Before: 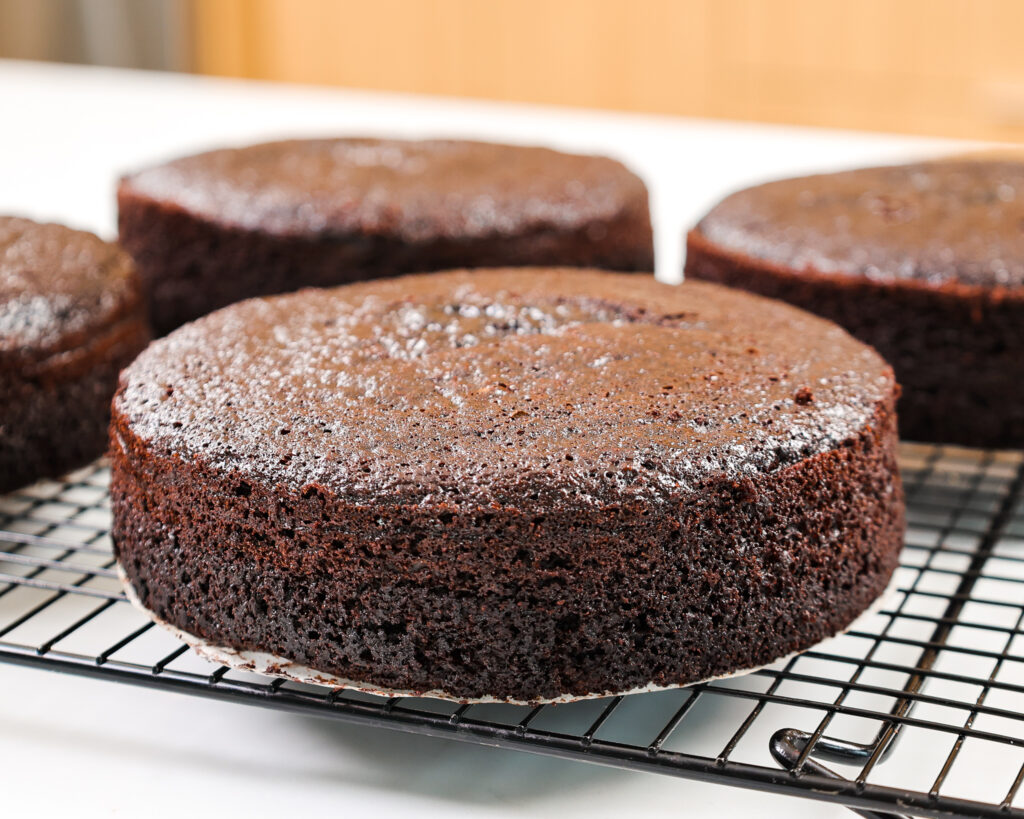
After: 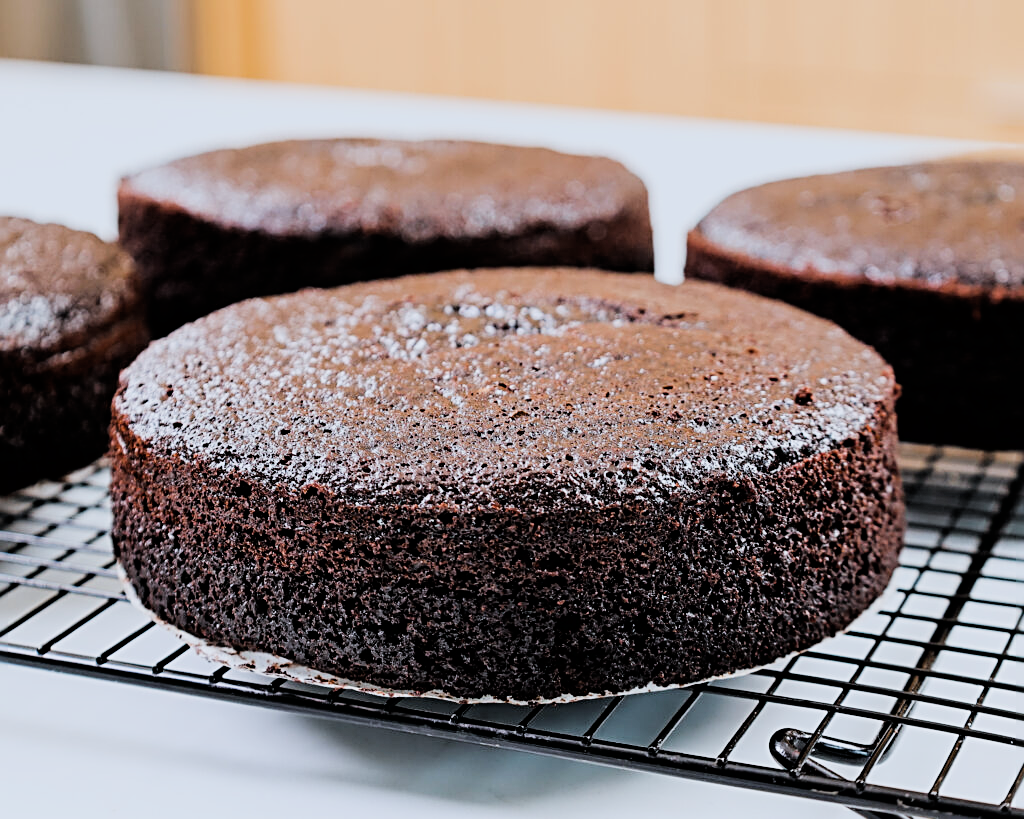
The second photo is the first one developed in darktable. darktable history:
filmic rgb: black relative exposure -5 EV, hardness 2.88, contrast 1.3, highlights saturation mix -30%
color calibration: x 0.37, y 0.377, temperature 4289.93 K
sharpen: radius 3.119
